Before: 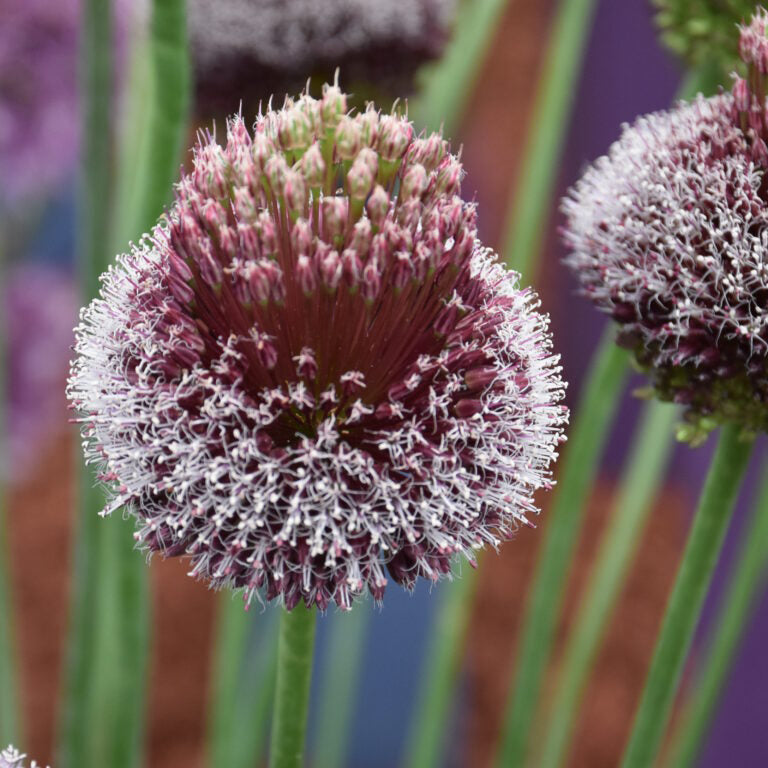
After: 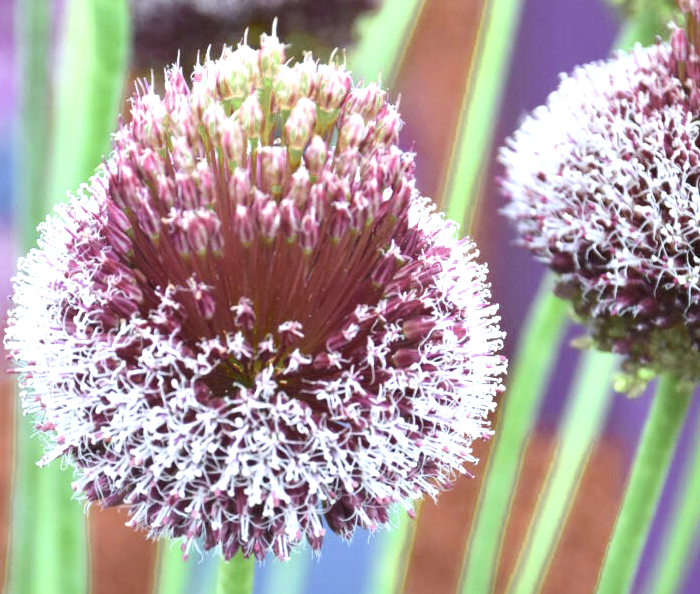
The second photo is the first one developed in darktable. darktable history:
white balance: red 0.925, blue 1.046
contrast brightness saturation: contrast 0.14, brightness 0.21
color zones: curves: ch0 [(0.11, 0.396) (0.195, 0.36) (0.25, 0.5) (0.303, 0.412) (0.357, 0.544) (0.75, 0.5) (0.967, 0.328)]; ch1 [(0, 0.468) (0.112, 0.512) (0.202, 0.6) (0.25, 0.5) (0.307, 0.352) (0.357, 0.544) (0.75, 0.5) (0.963, 0.524)]
crop: left 8.155%, top 6.611%, bottom 15.385%
exposure: exposure 1.223 EV, compensate highlight preservation false
